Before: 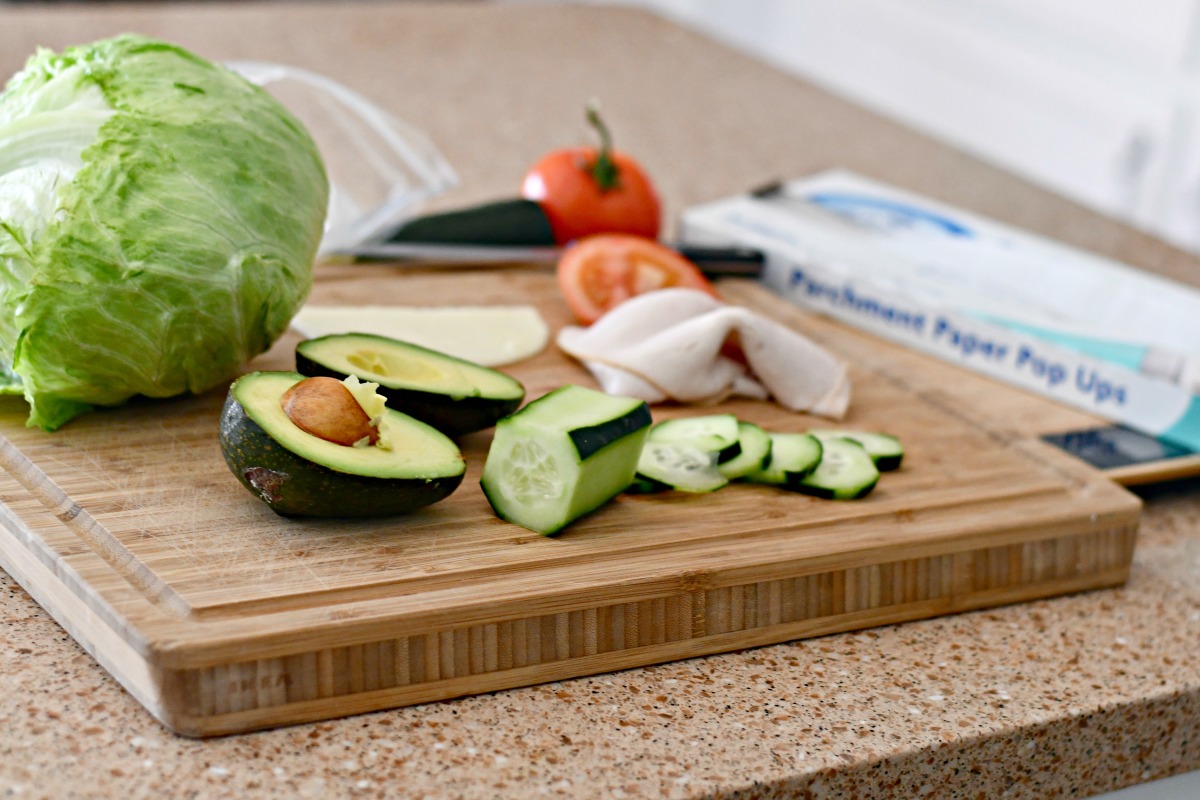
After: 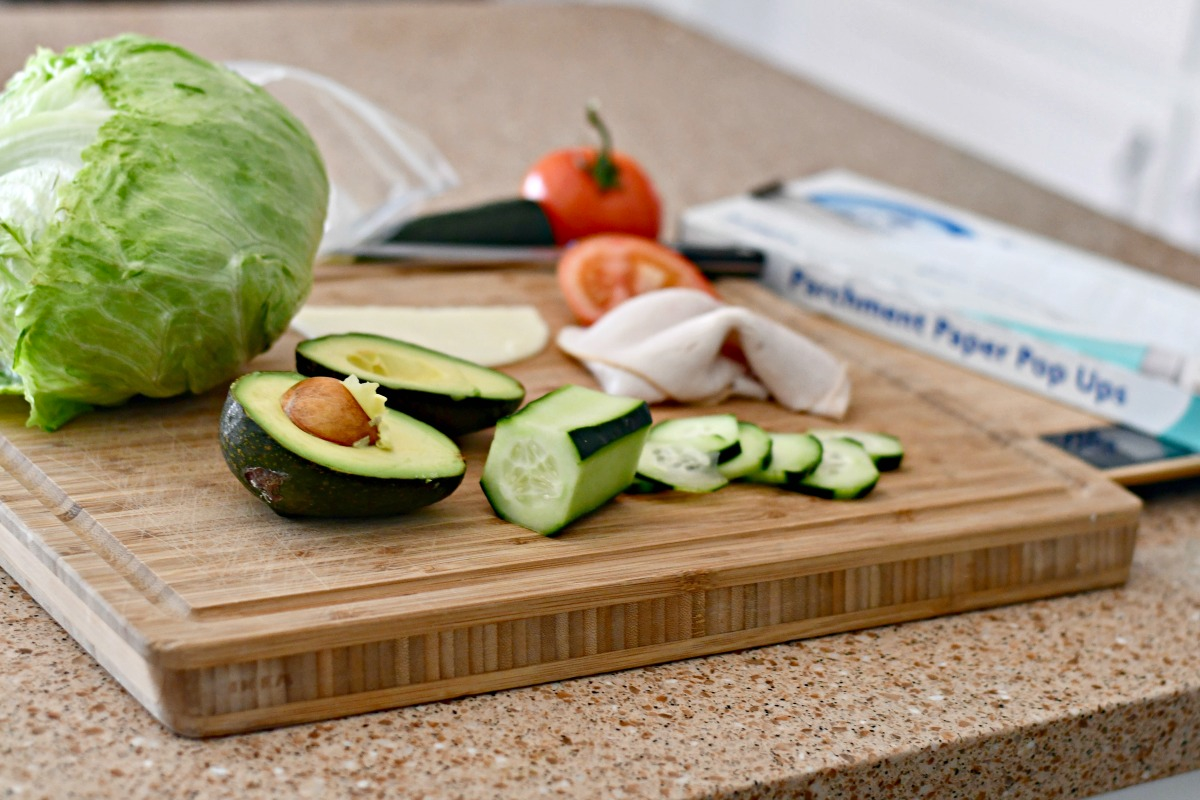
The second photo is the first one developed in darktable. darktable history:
shadows and highlights: shadows -88.19, highlights -35.44, soften with gaussian
